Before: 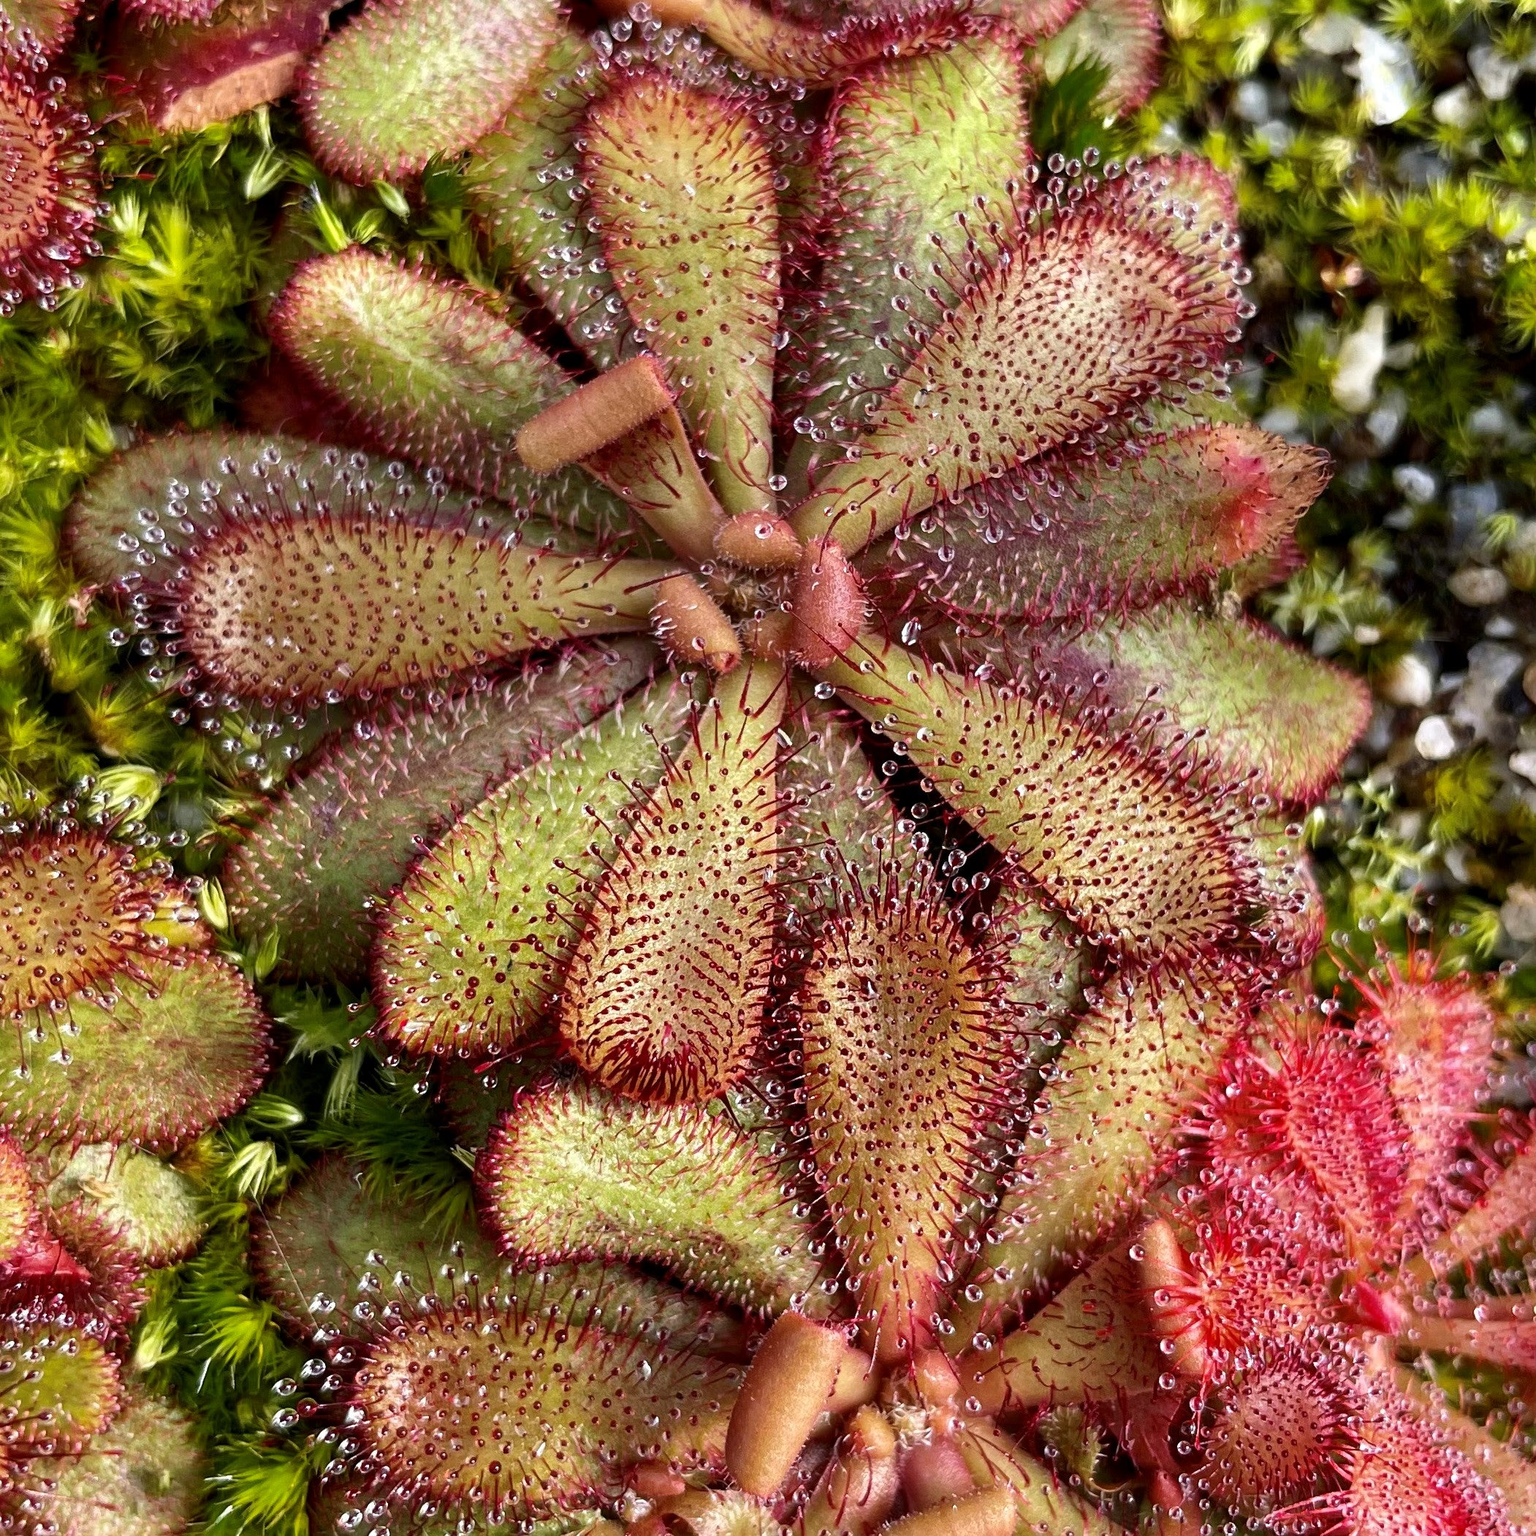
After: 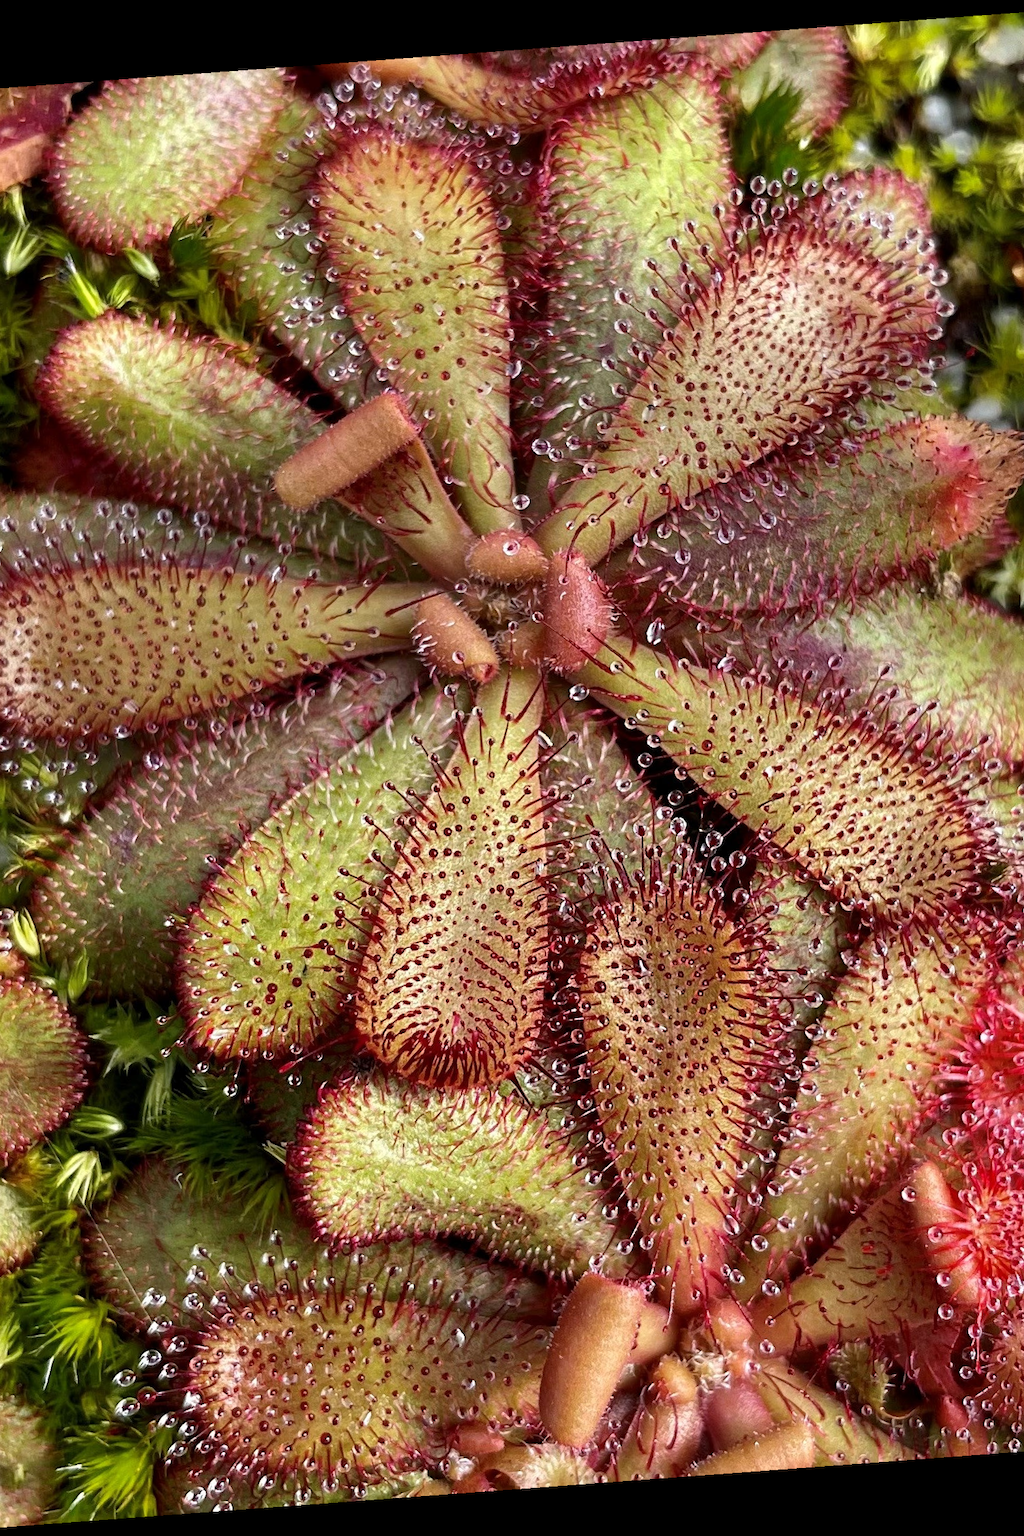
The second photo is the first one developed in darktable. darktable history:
crop and rotate: left 15.446%, right 17.836%
rotate and perspective: rotation -4.25°, automatic cropping off
